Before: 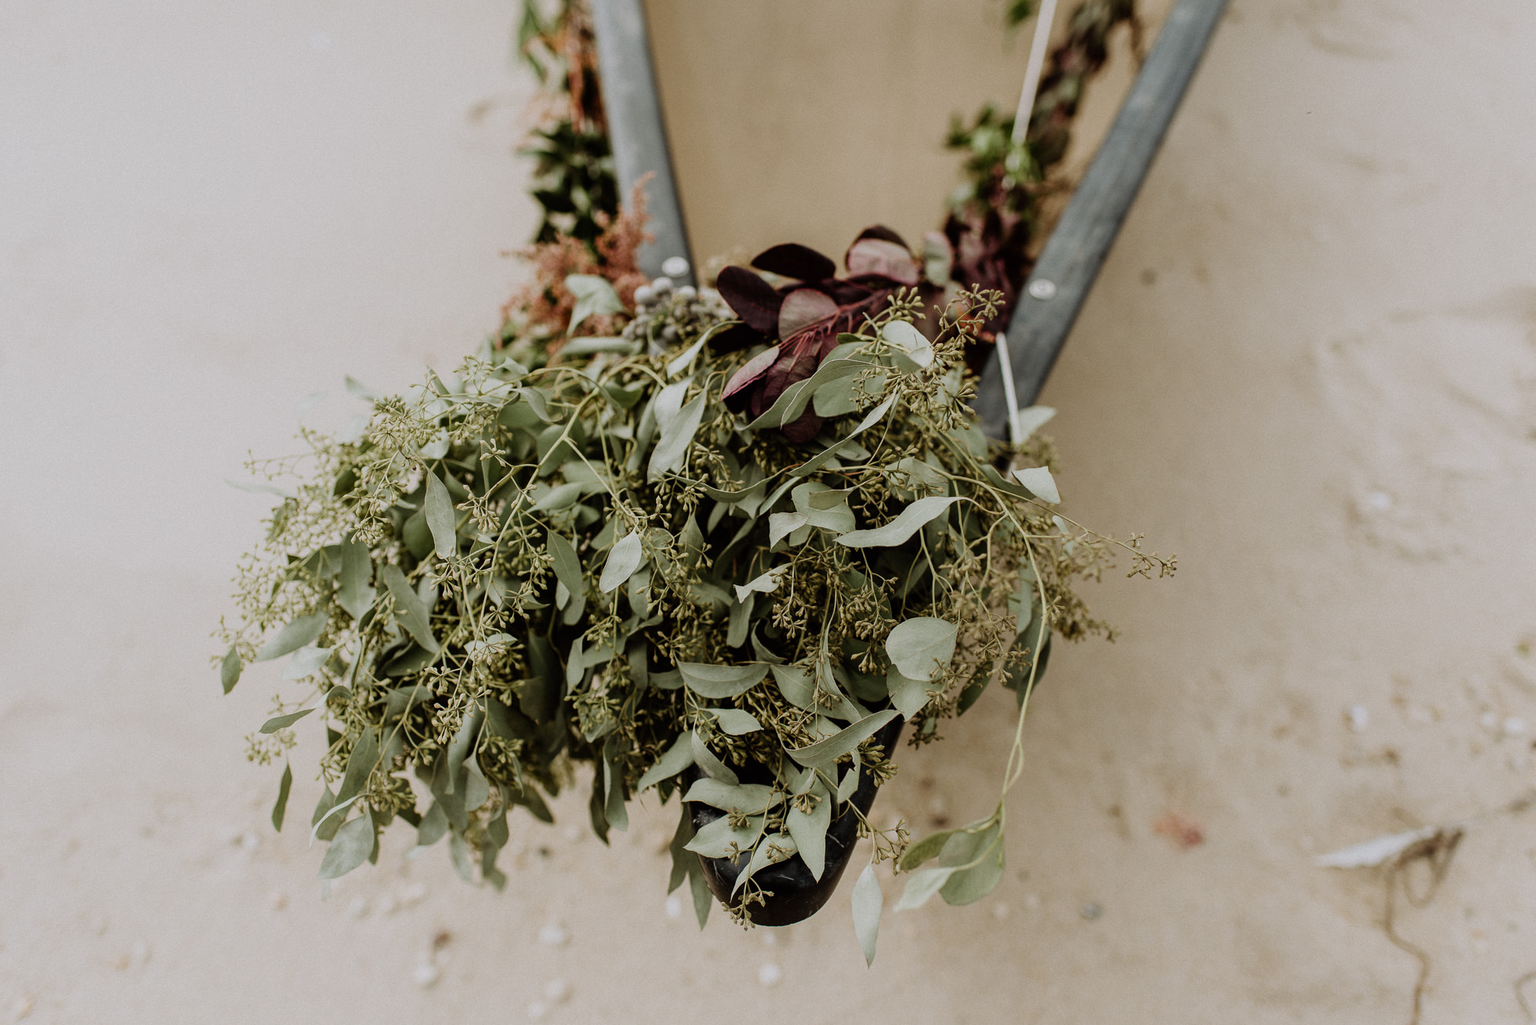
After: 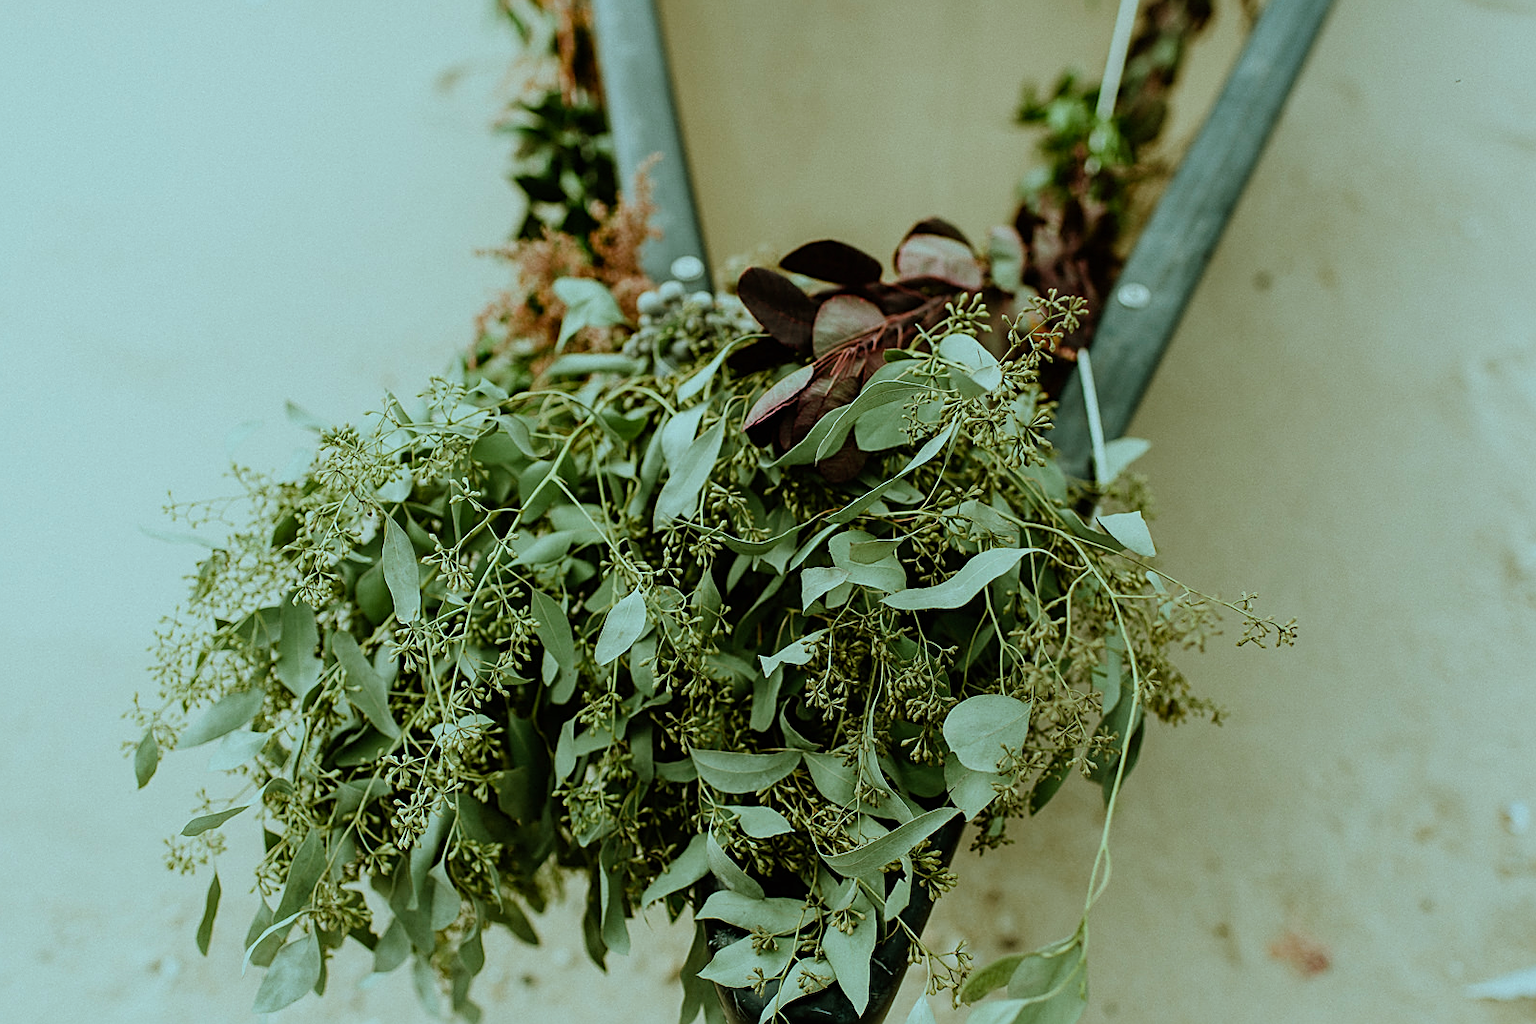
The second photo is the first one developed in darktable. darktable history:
crop and rotate: left 7.196%, top 4.574%, right 10.605%, bottom 13.178%
sharpen: on, module defaults
color balance rgb: shadows lift › chroma 11.71%, shadows lift › hue 133.46°, highlights gain › chroma 4%, highlights gain › hue 200.2°, perceptual saturation grading › global saturation 18.05%
